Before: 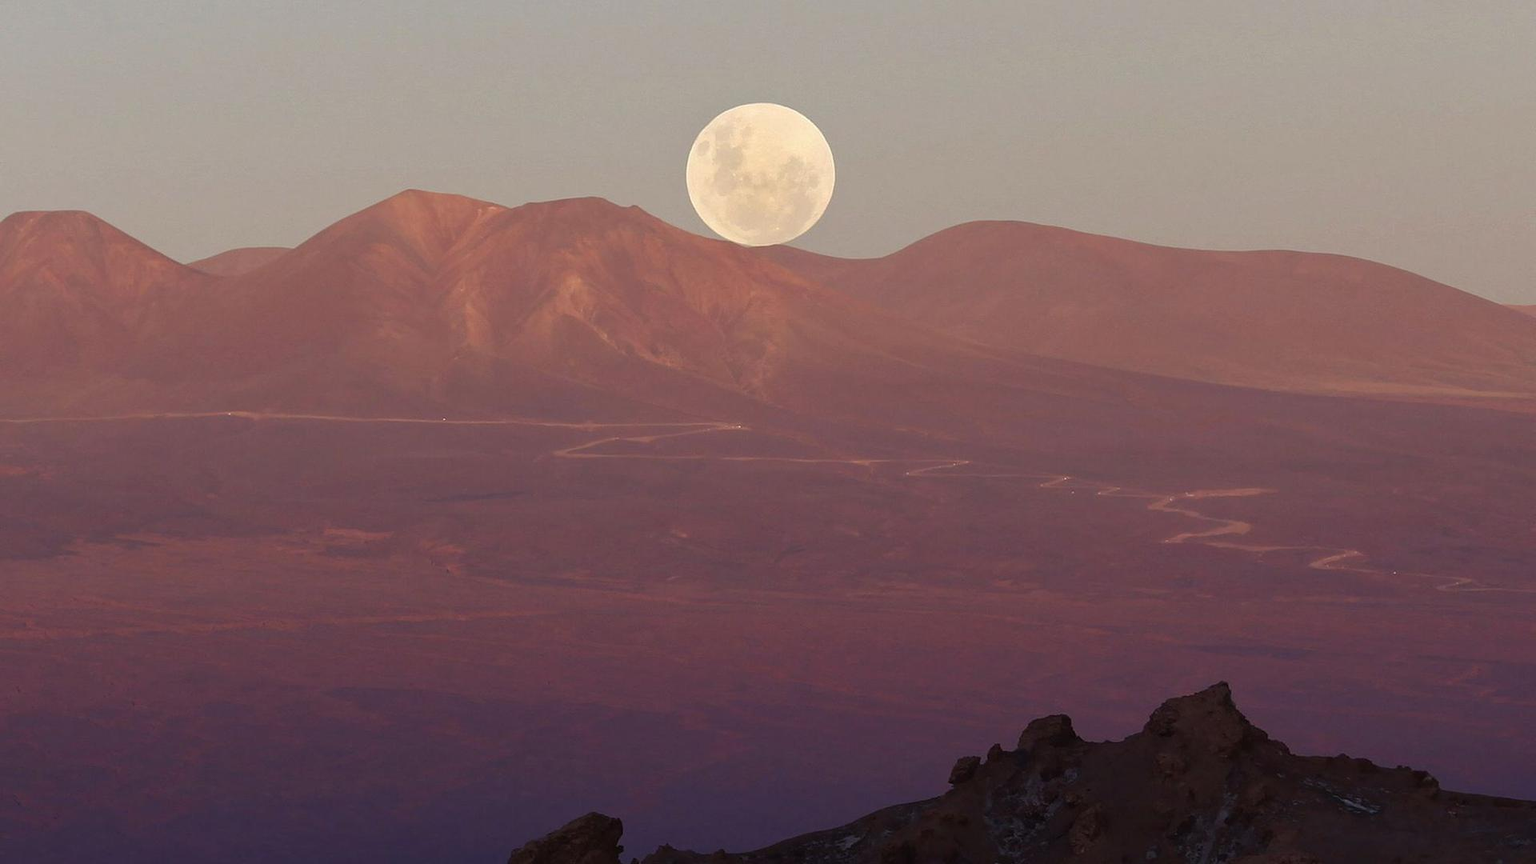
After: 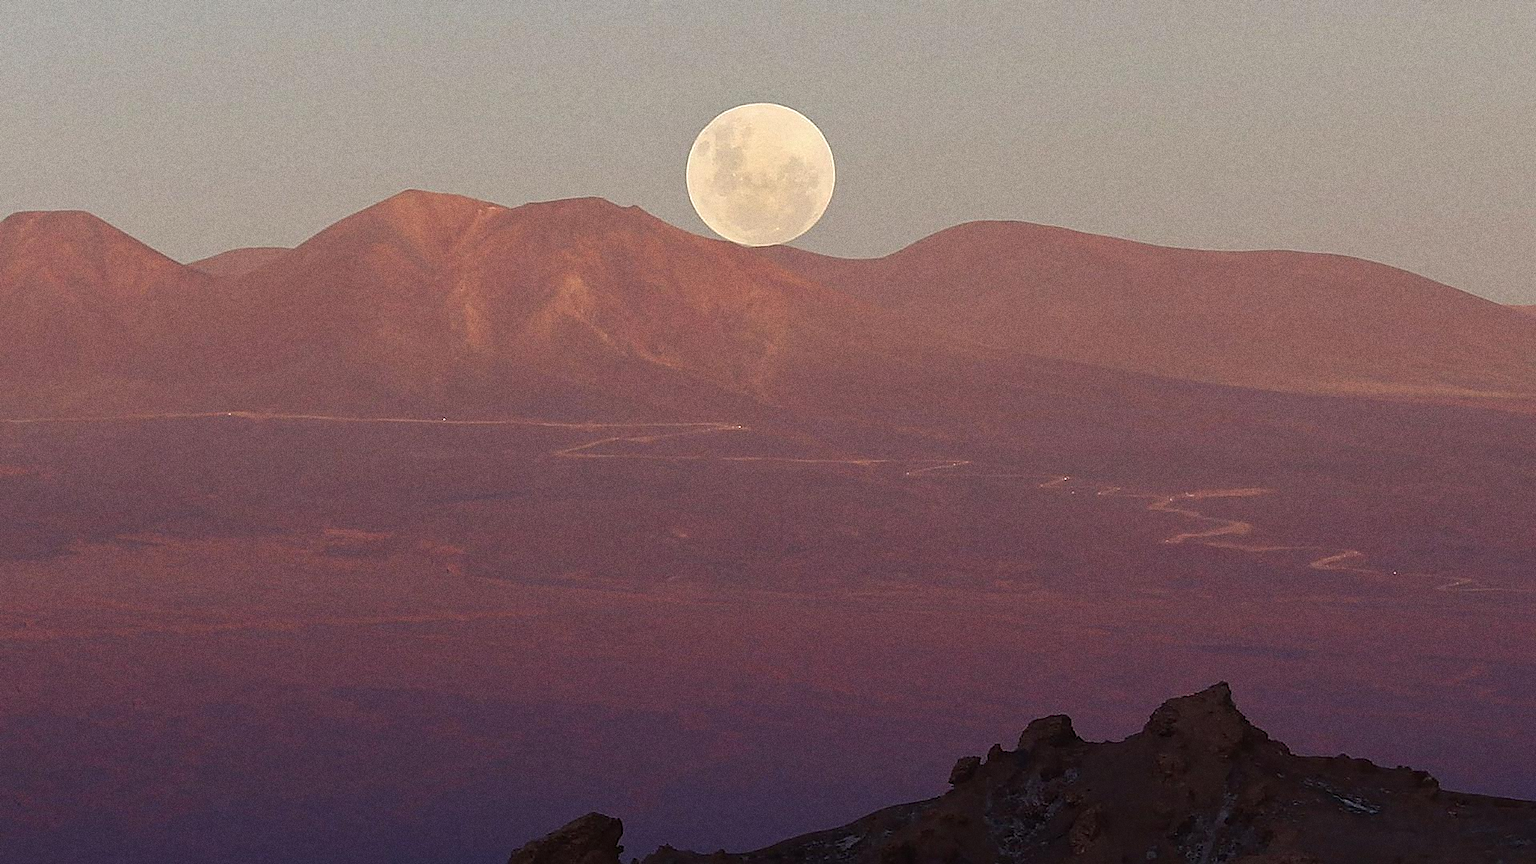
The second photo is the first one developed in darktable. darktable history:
grain: coarseness 0.09 ISO, strength 40%
sharpen: radius 1.4, amount 1.25, threshold 0.7
